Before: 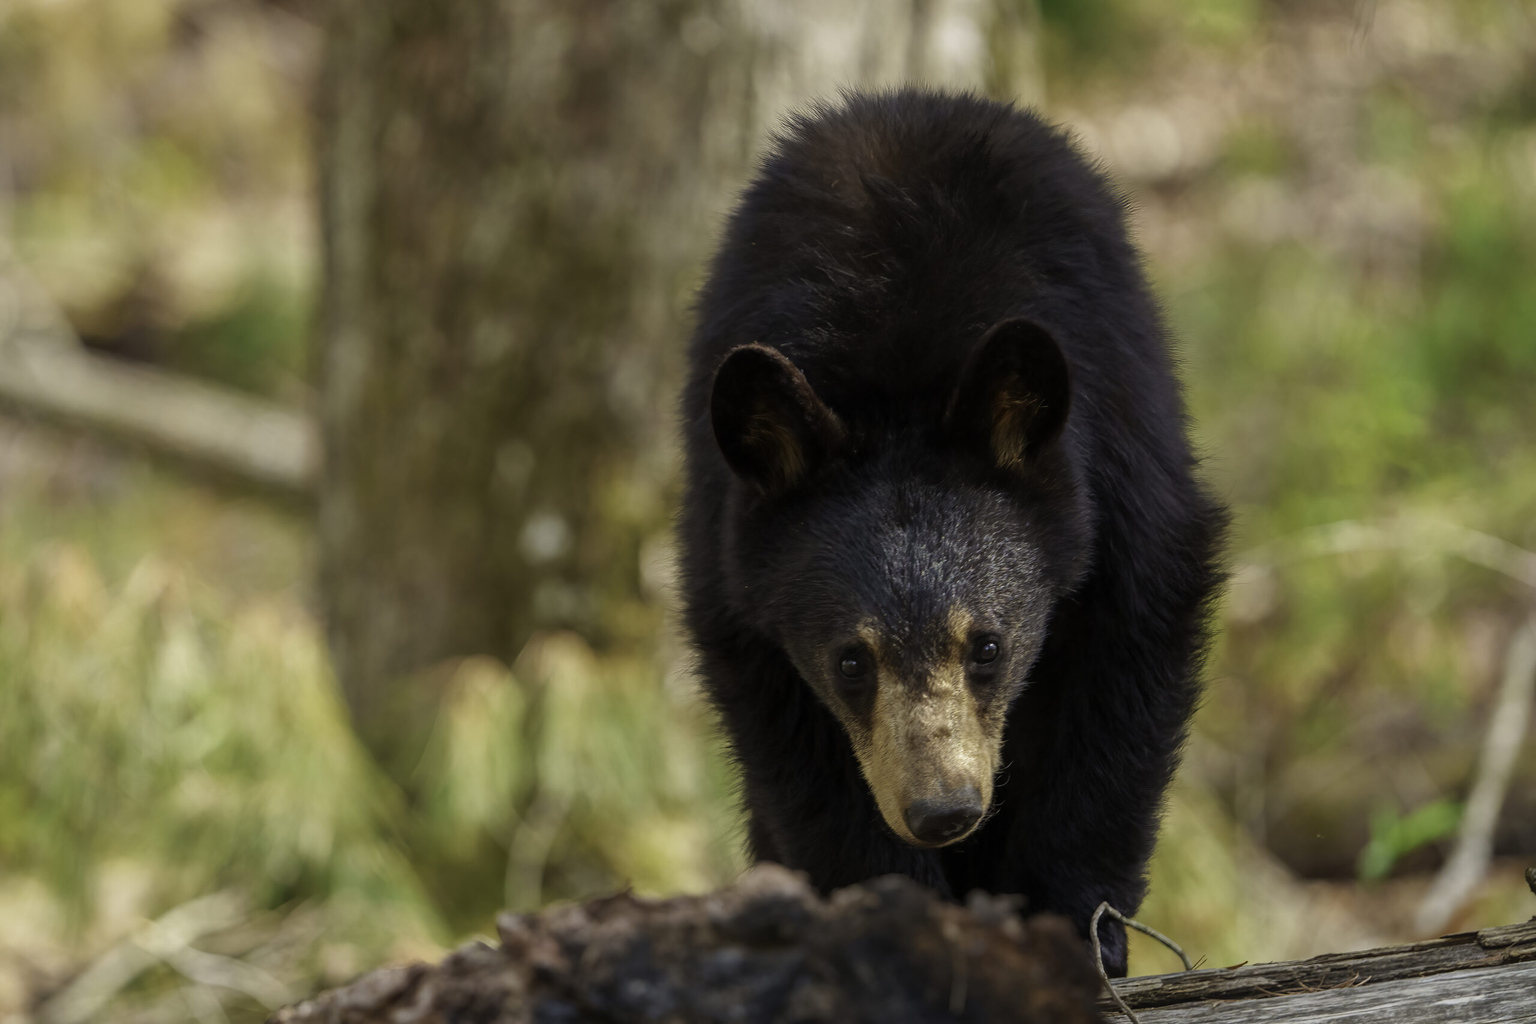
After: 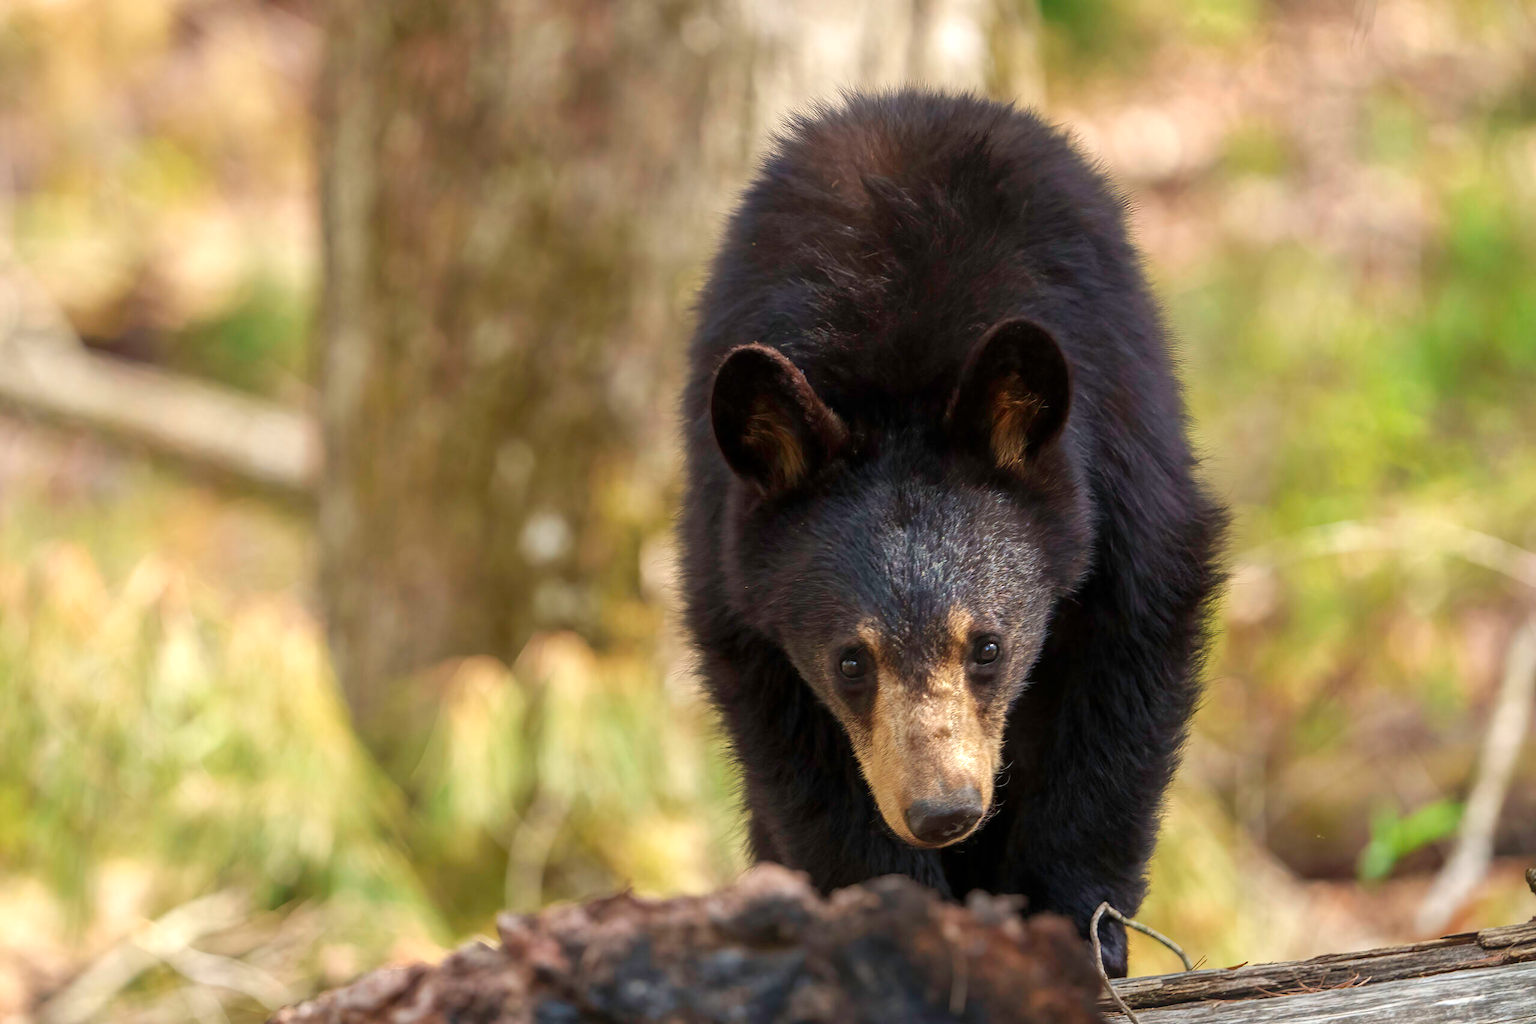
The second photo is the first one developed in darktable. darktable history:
exposure: exposure 0.6 EV, compensate highlight preservation false
white balance: red 1, blue 1
